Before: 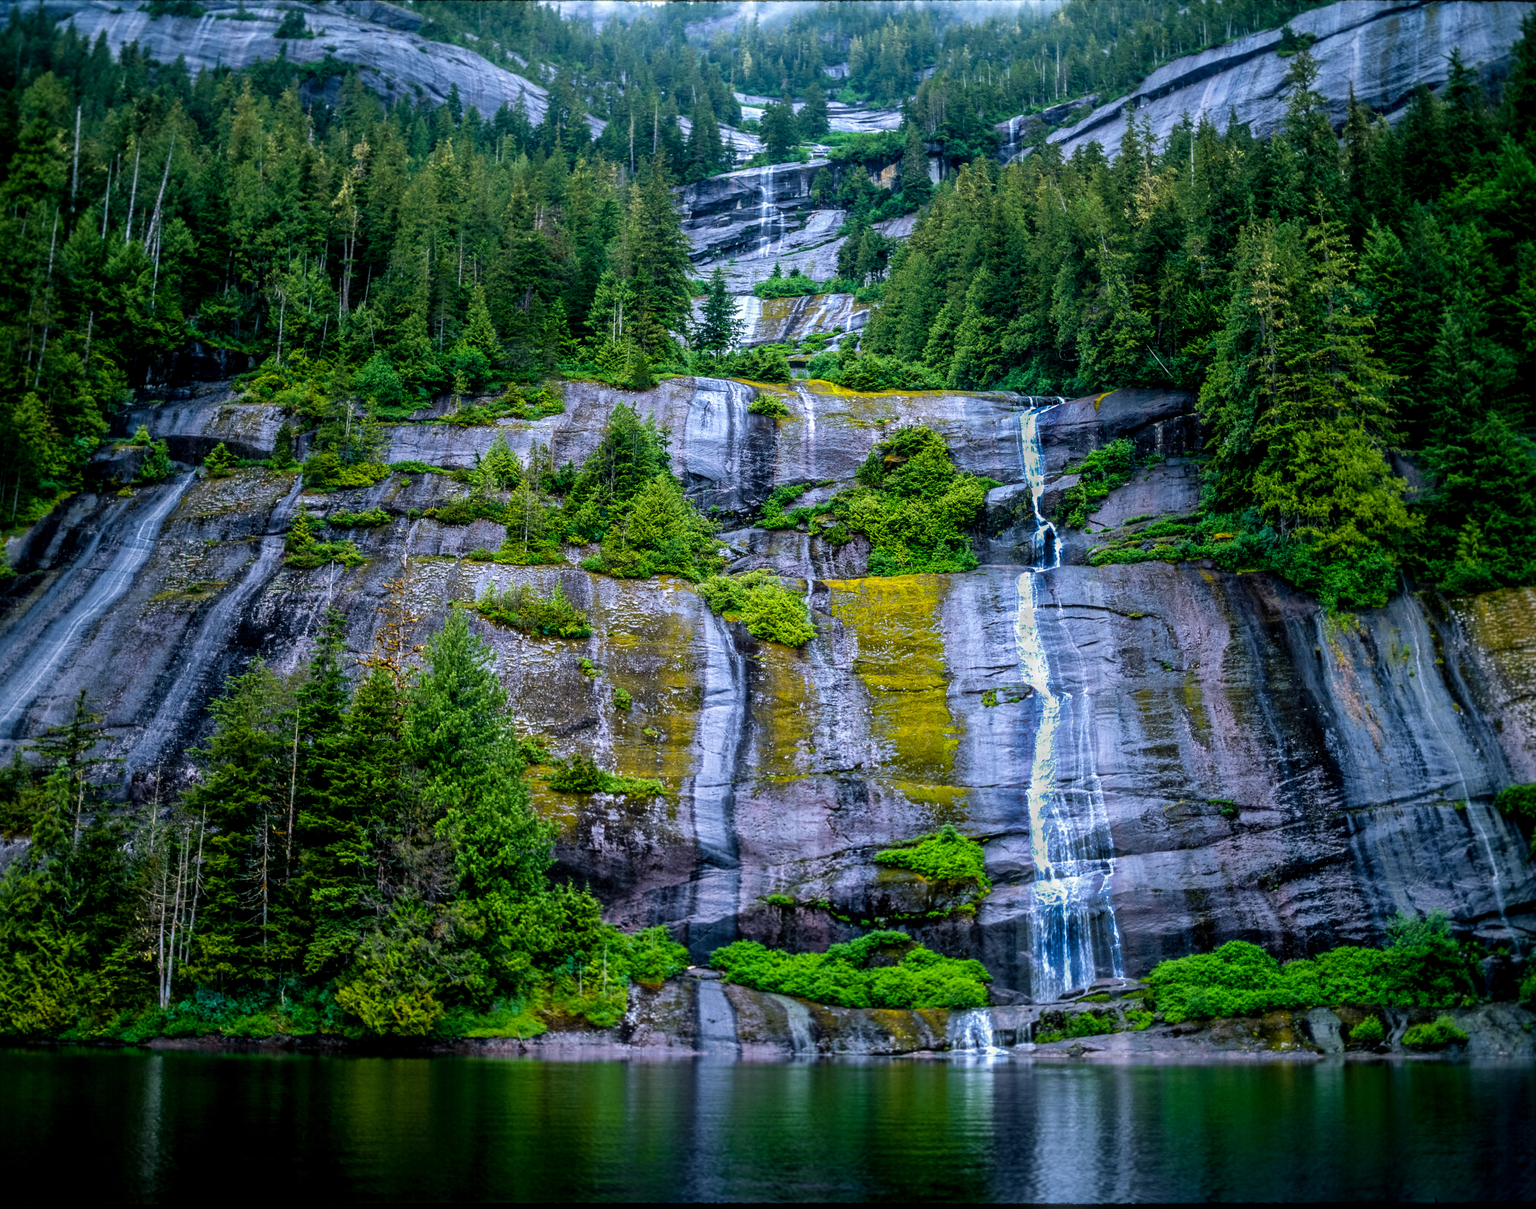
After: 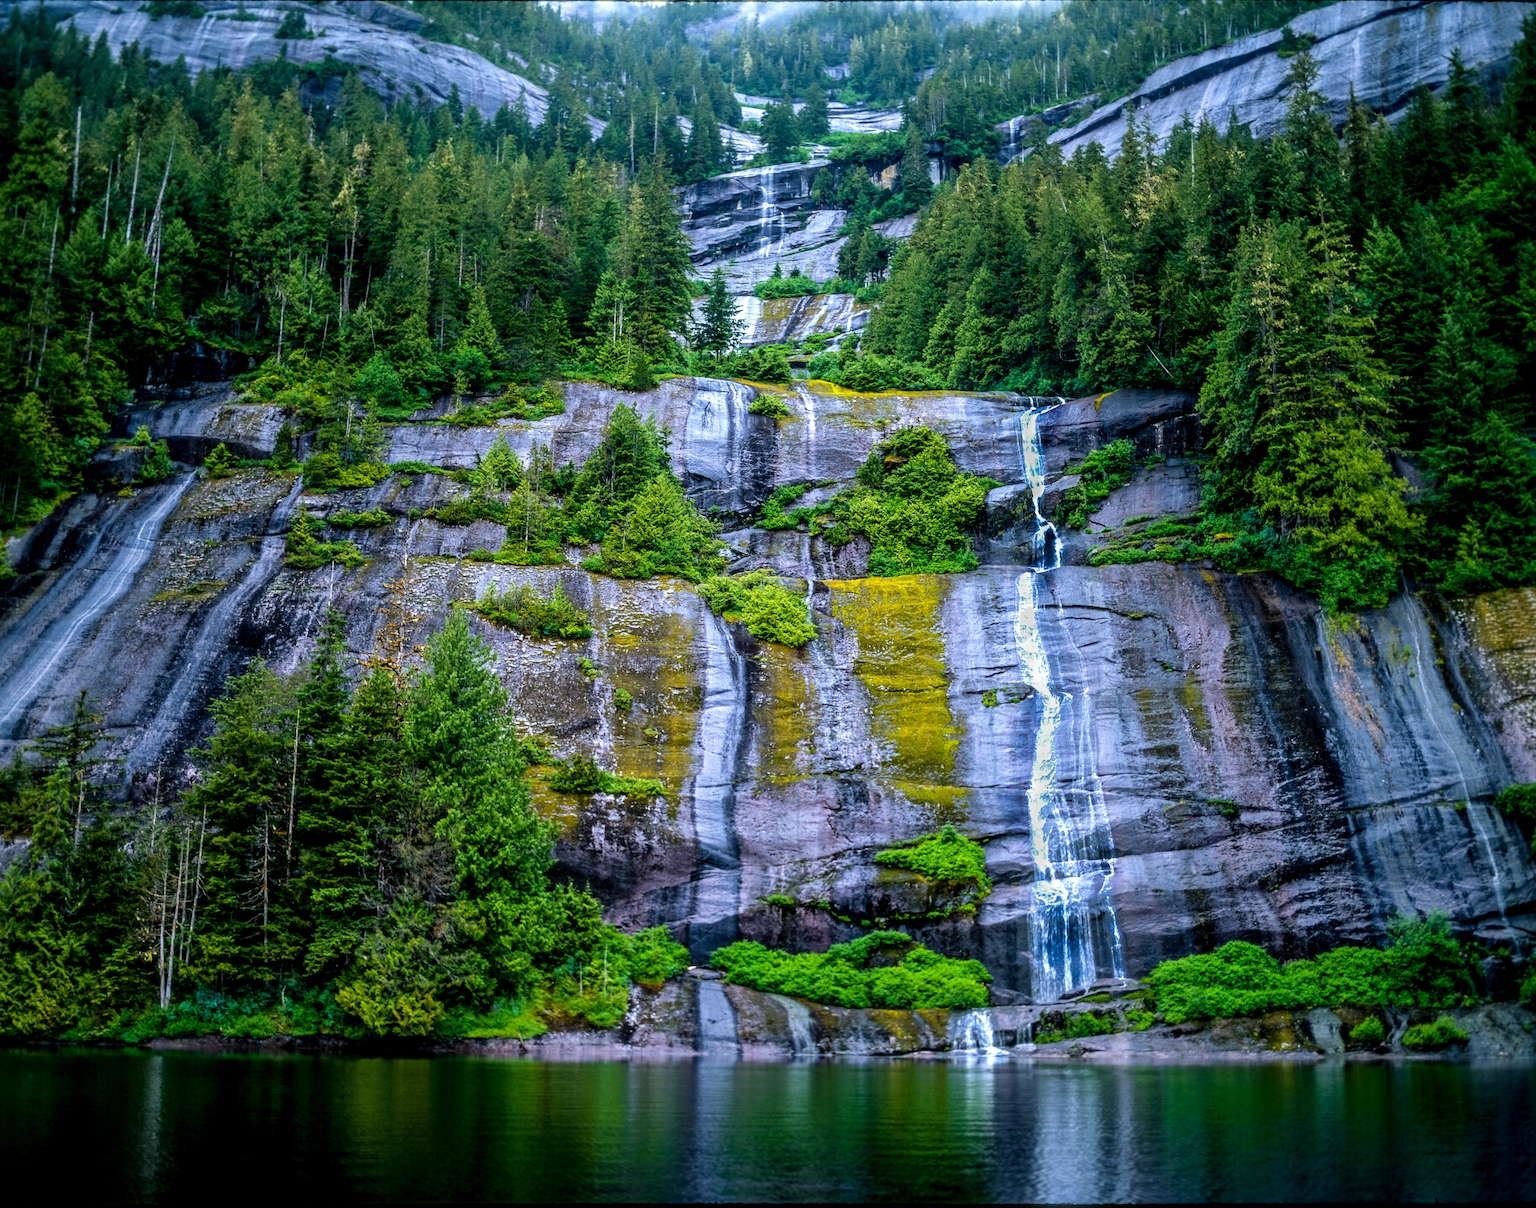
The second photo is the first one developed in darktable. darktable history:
exposure: exposure 0.2 EV, compensate exposure bias true, compensate highlight preservation false
